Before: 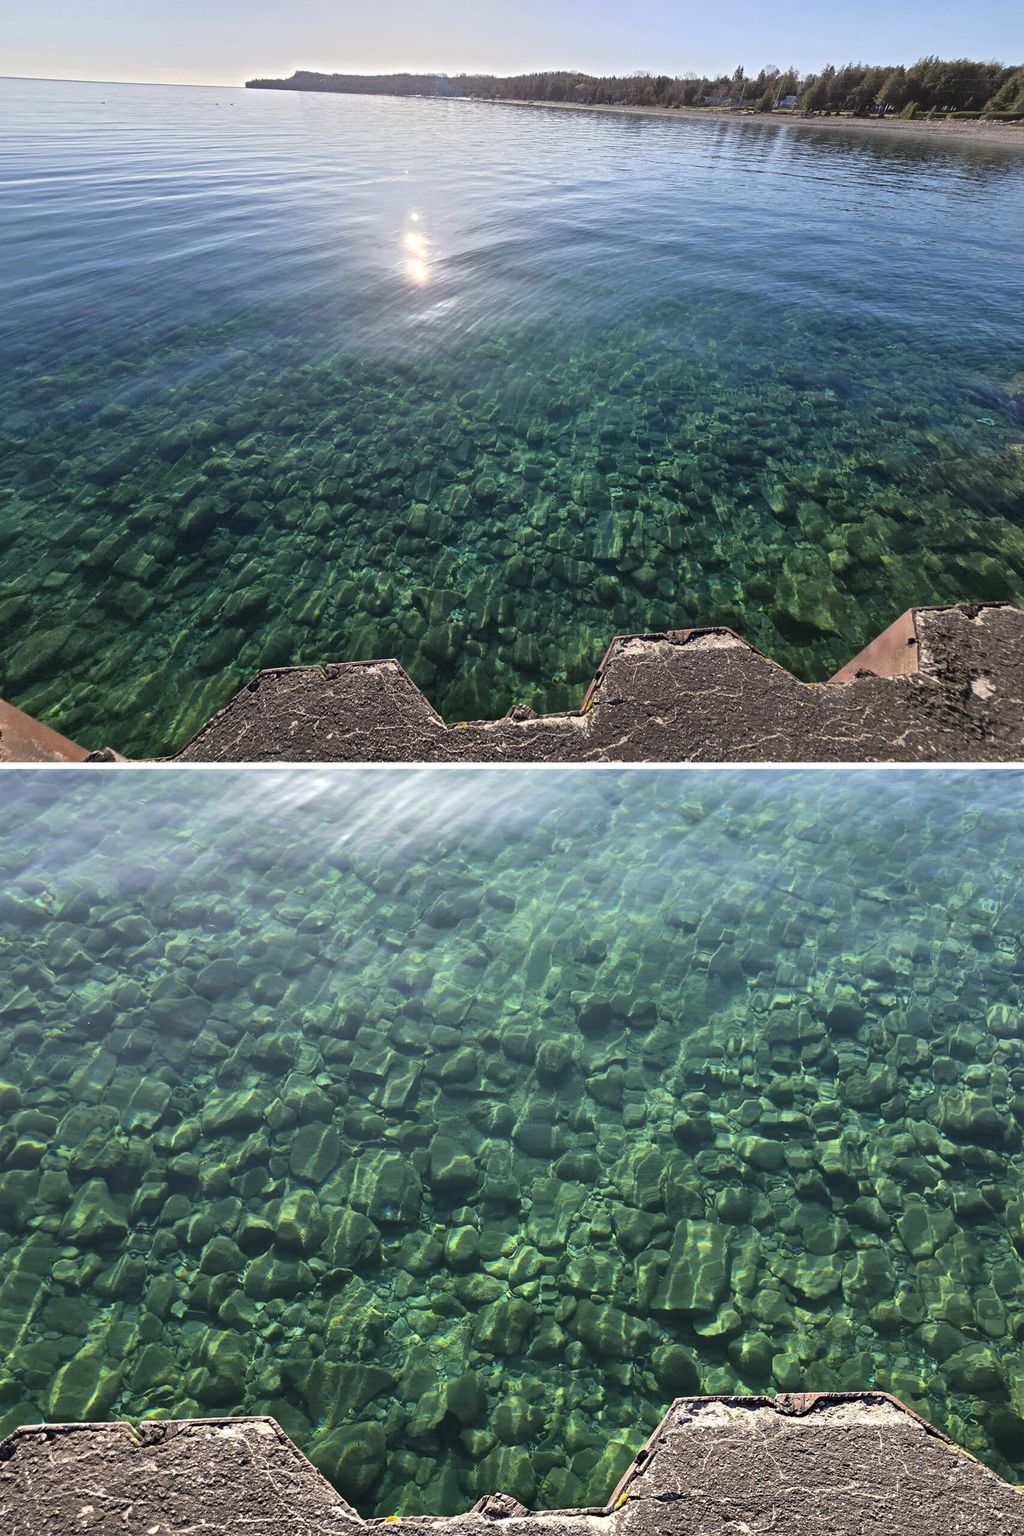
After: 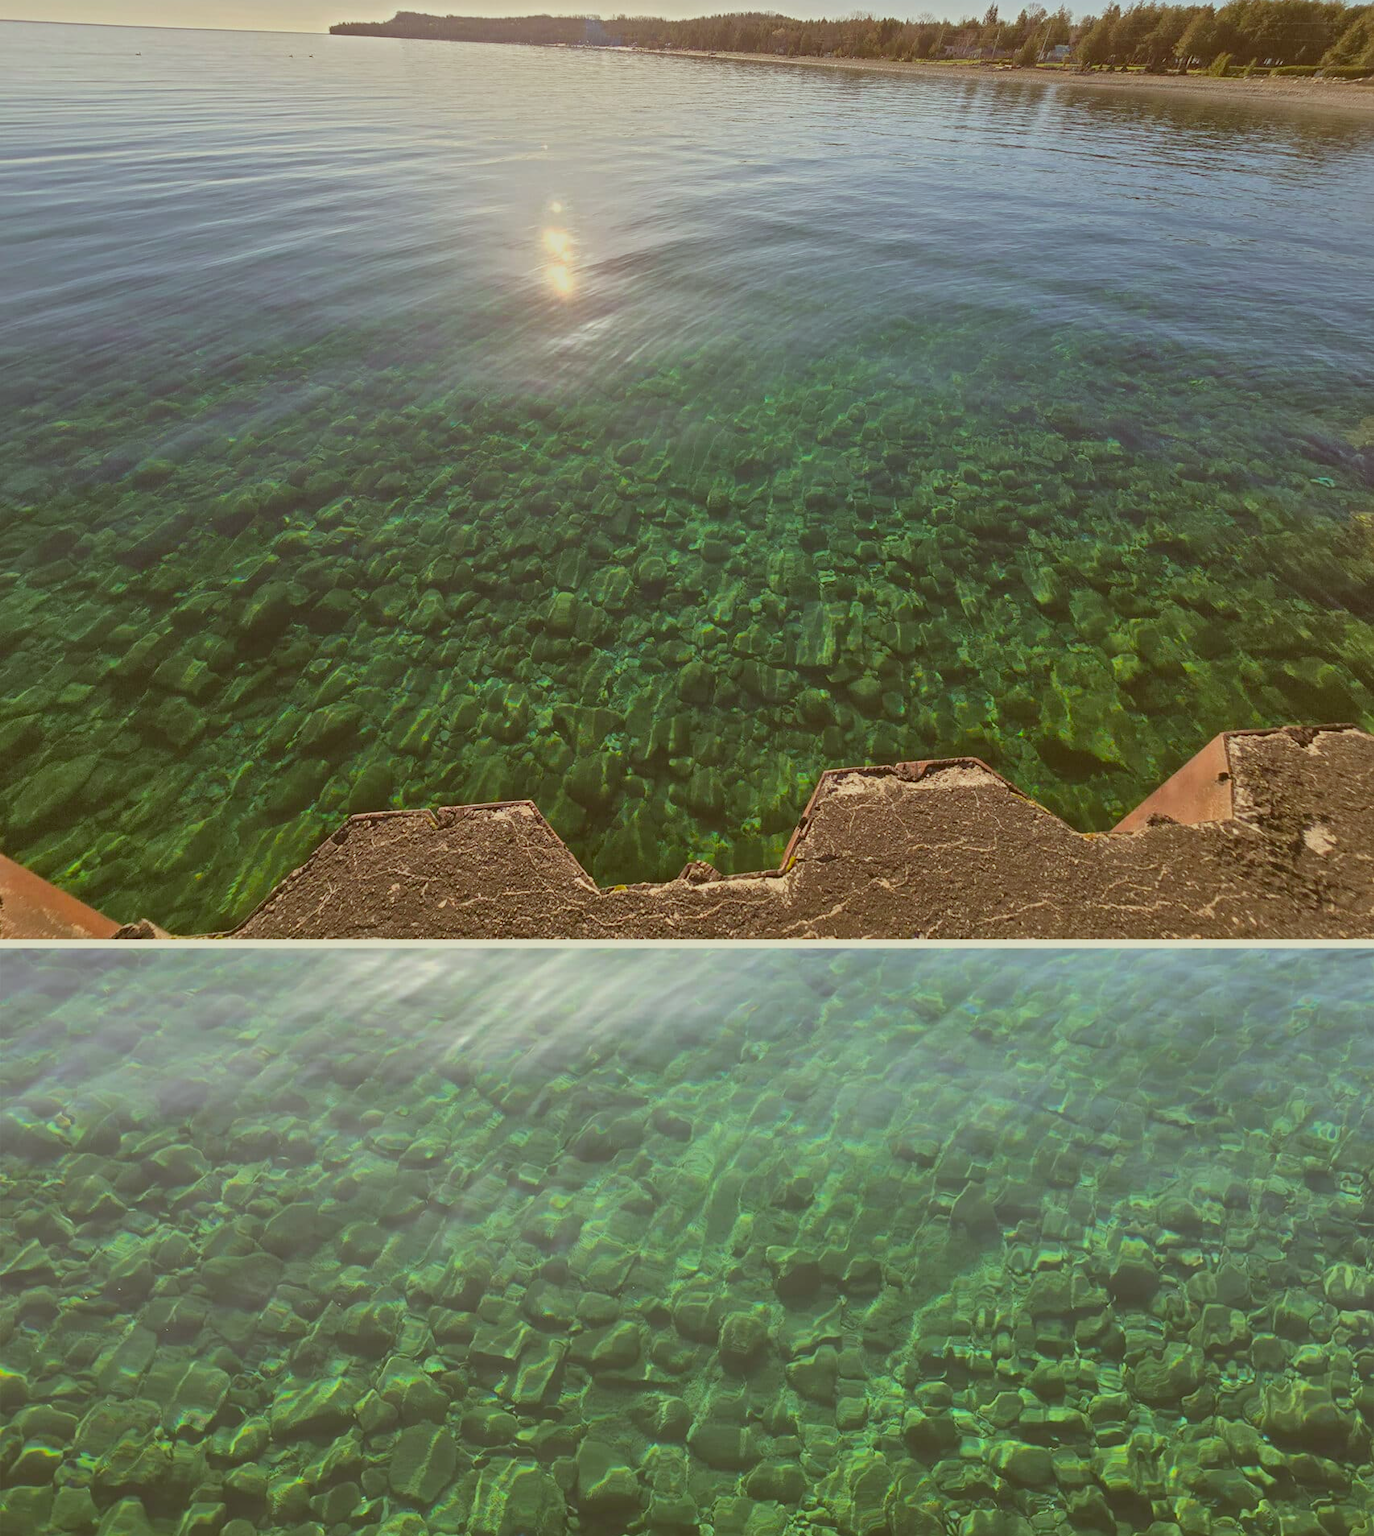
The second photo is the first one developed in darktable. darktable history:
contrast brightness saturation: contrast -0.28
color correction: highlights a* -5.23, highlights b* 9.8, shadows a* 9.95, shadows b* 24.86
crop: top 4.072%, bottom 21.395%
